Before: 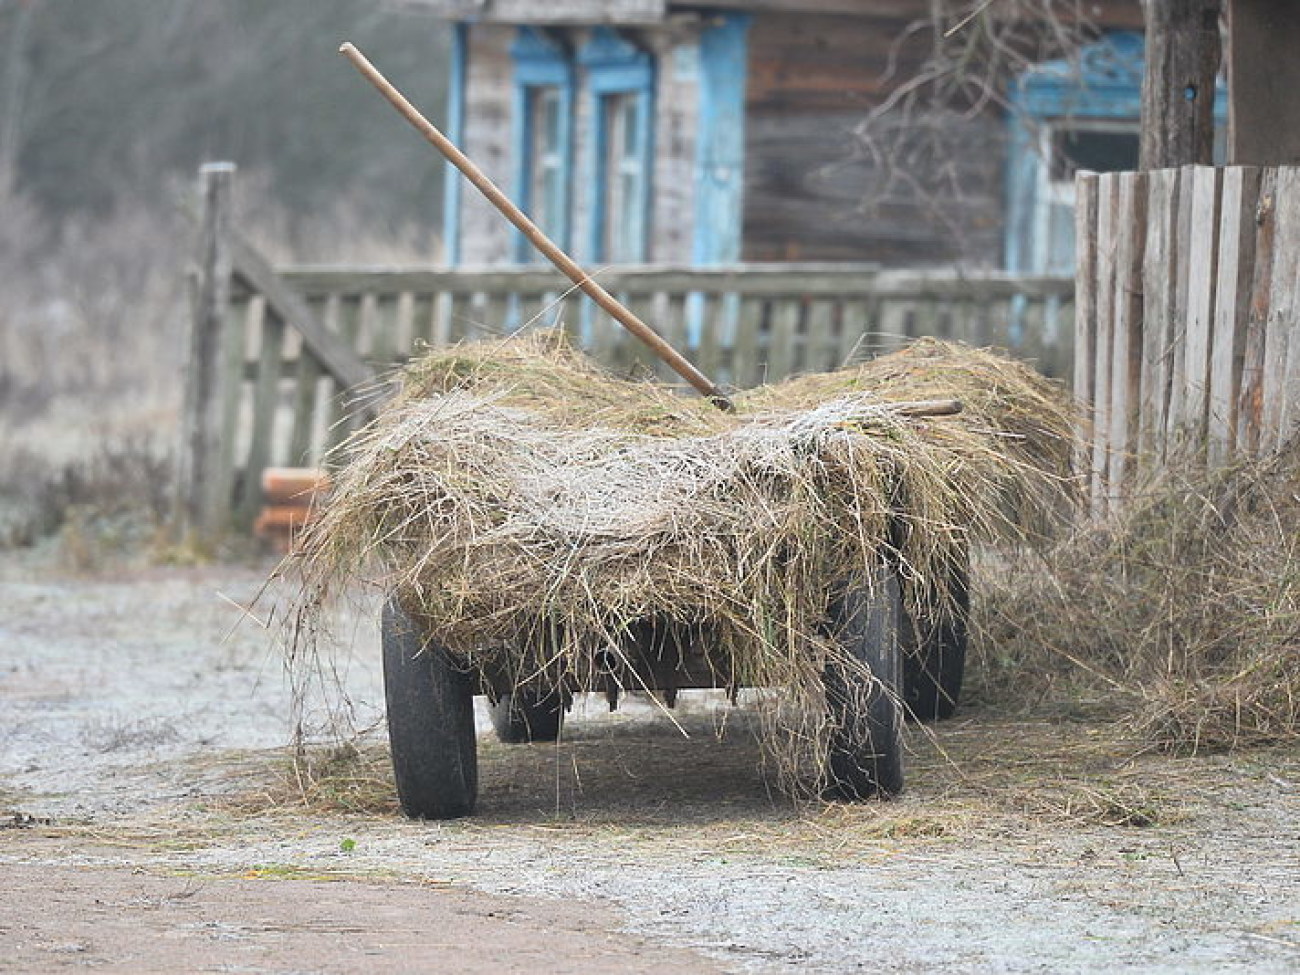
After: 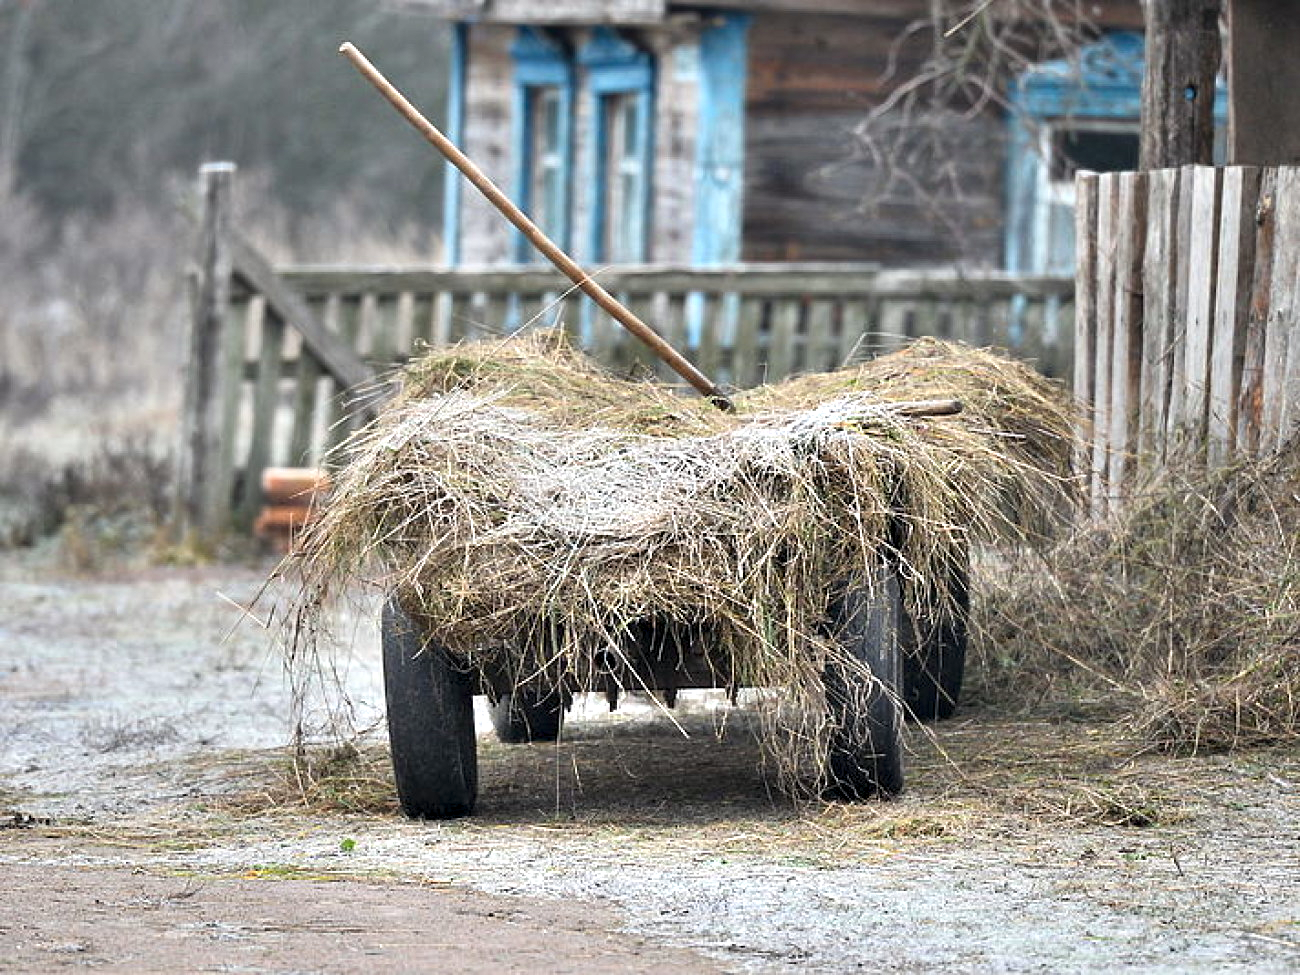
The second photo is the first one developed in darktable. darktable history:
contrast equalizer: octaves 7, y [[0.6 ×6], [0.55 ×6], [0 ×6], [0 ×6], [0 ×6]]
levels: white 99.97%
